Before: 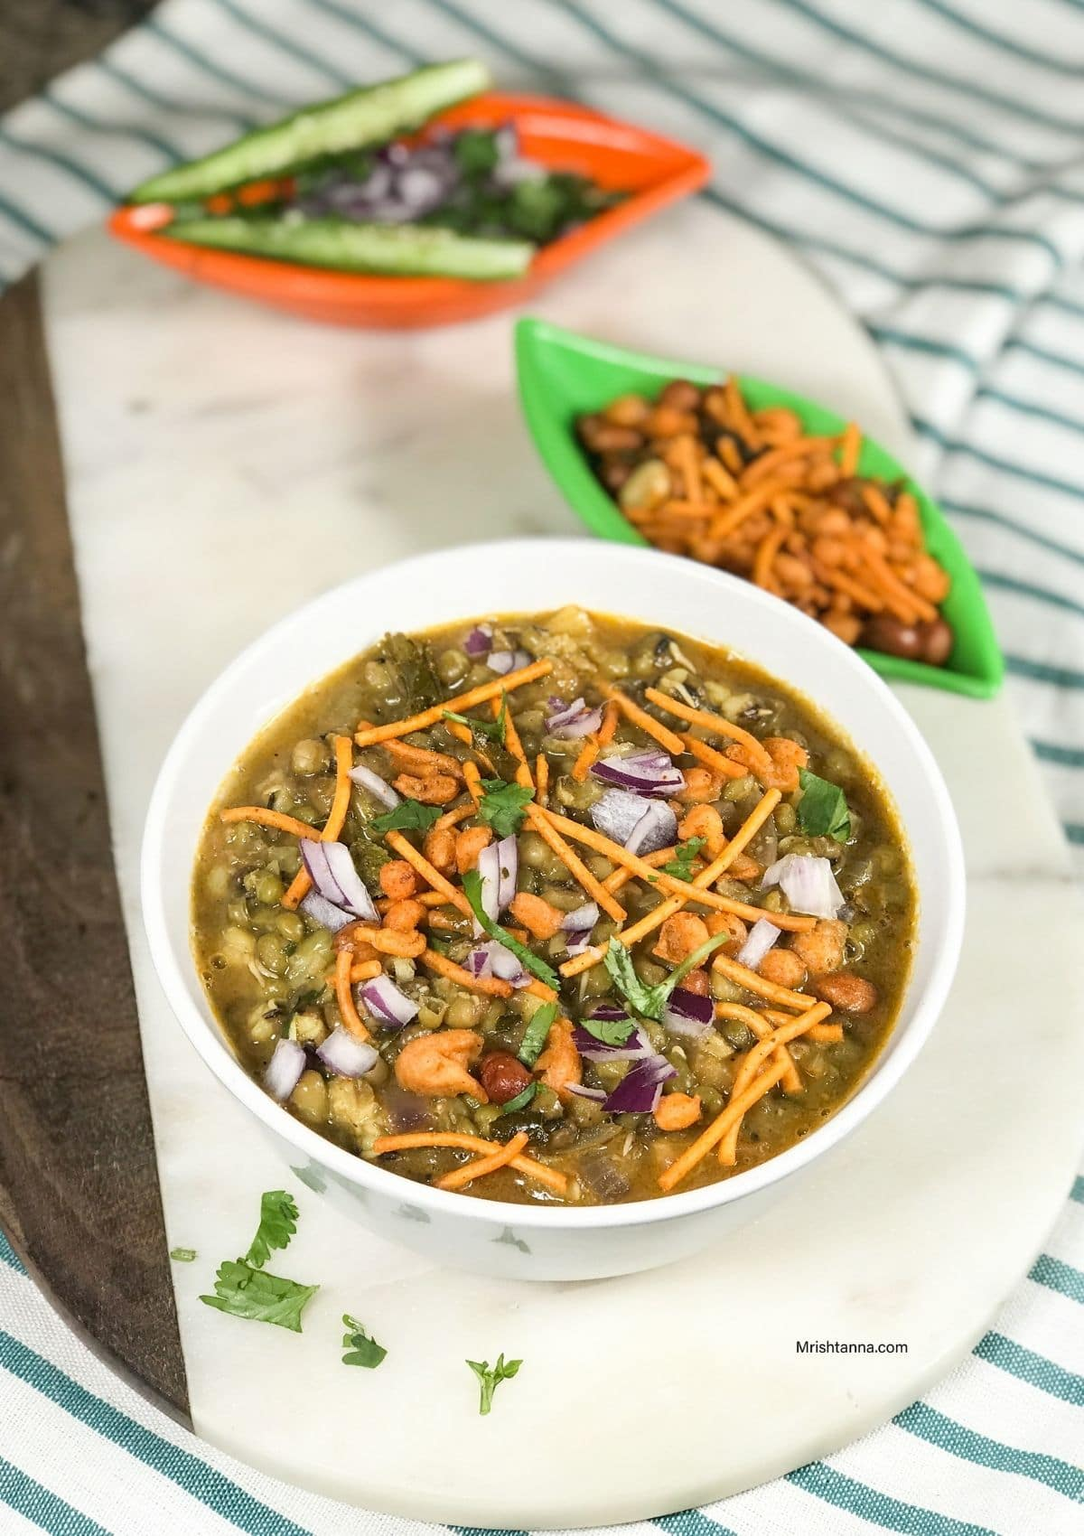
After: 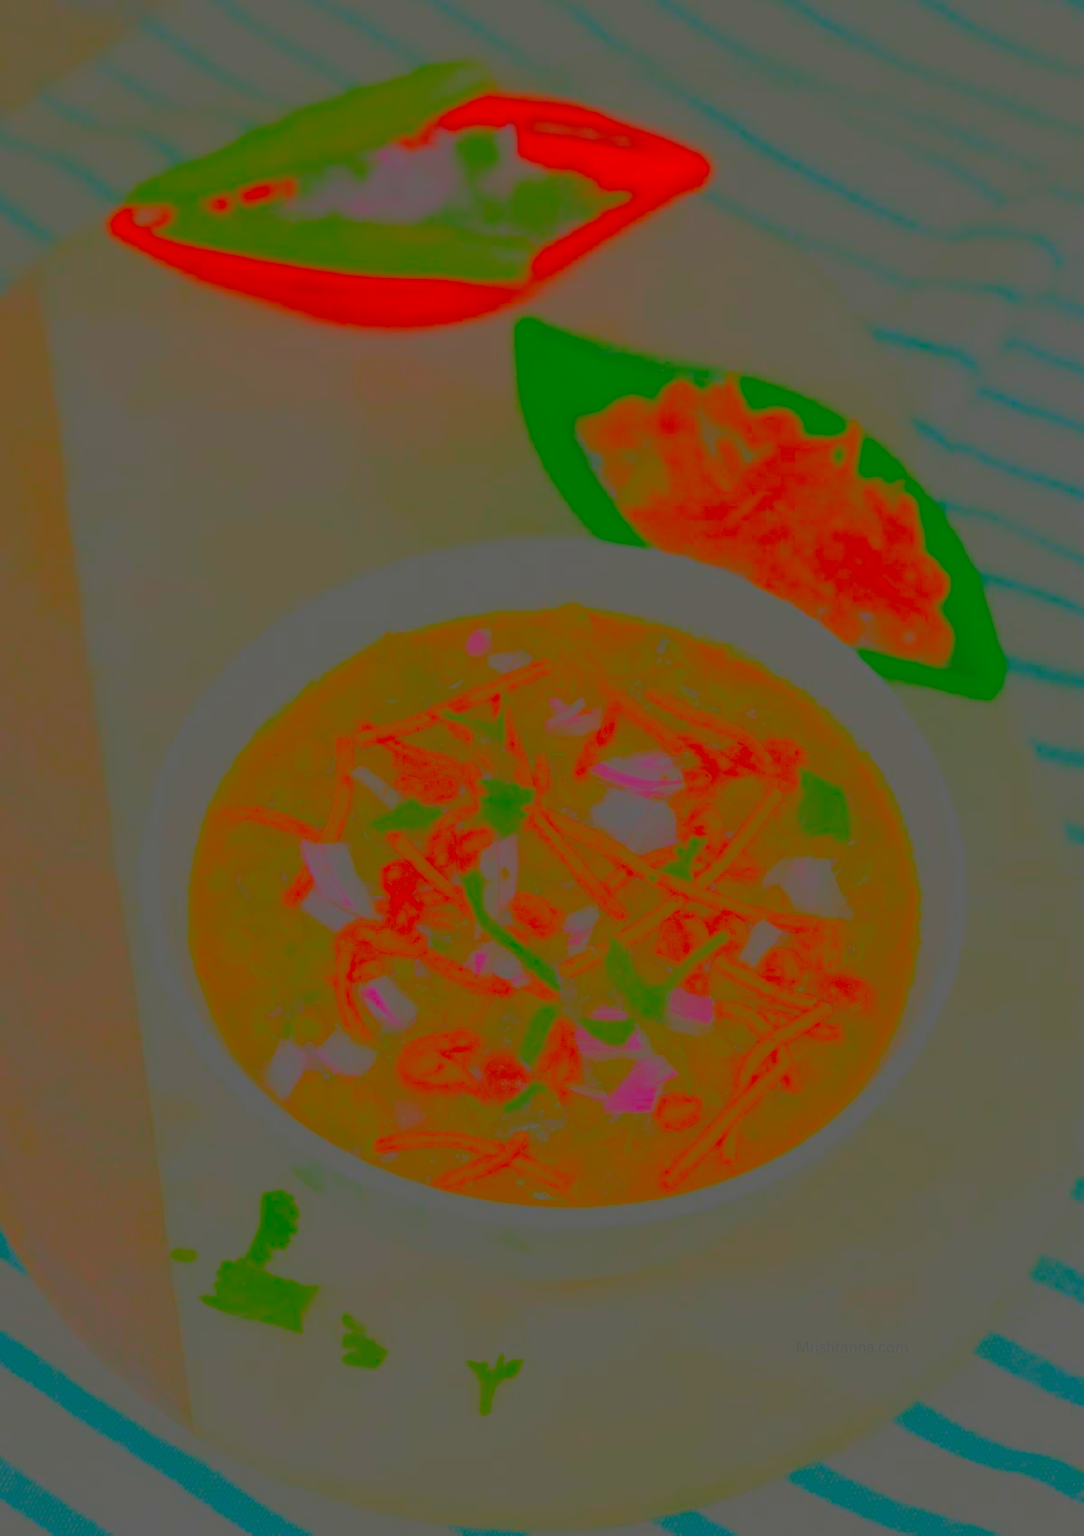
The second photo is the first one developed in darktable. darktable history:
contrast brightness saturation: contrast -0.972, brightness -0.169, saturation 0.735
